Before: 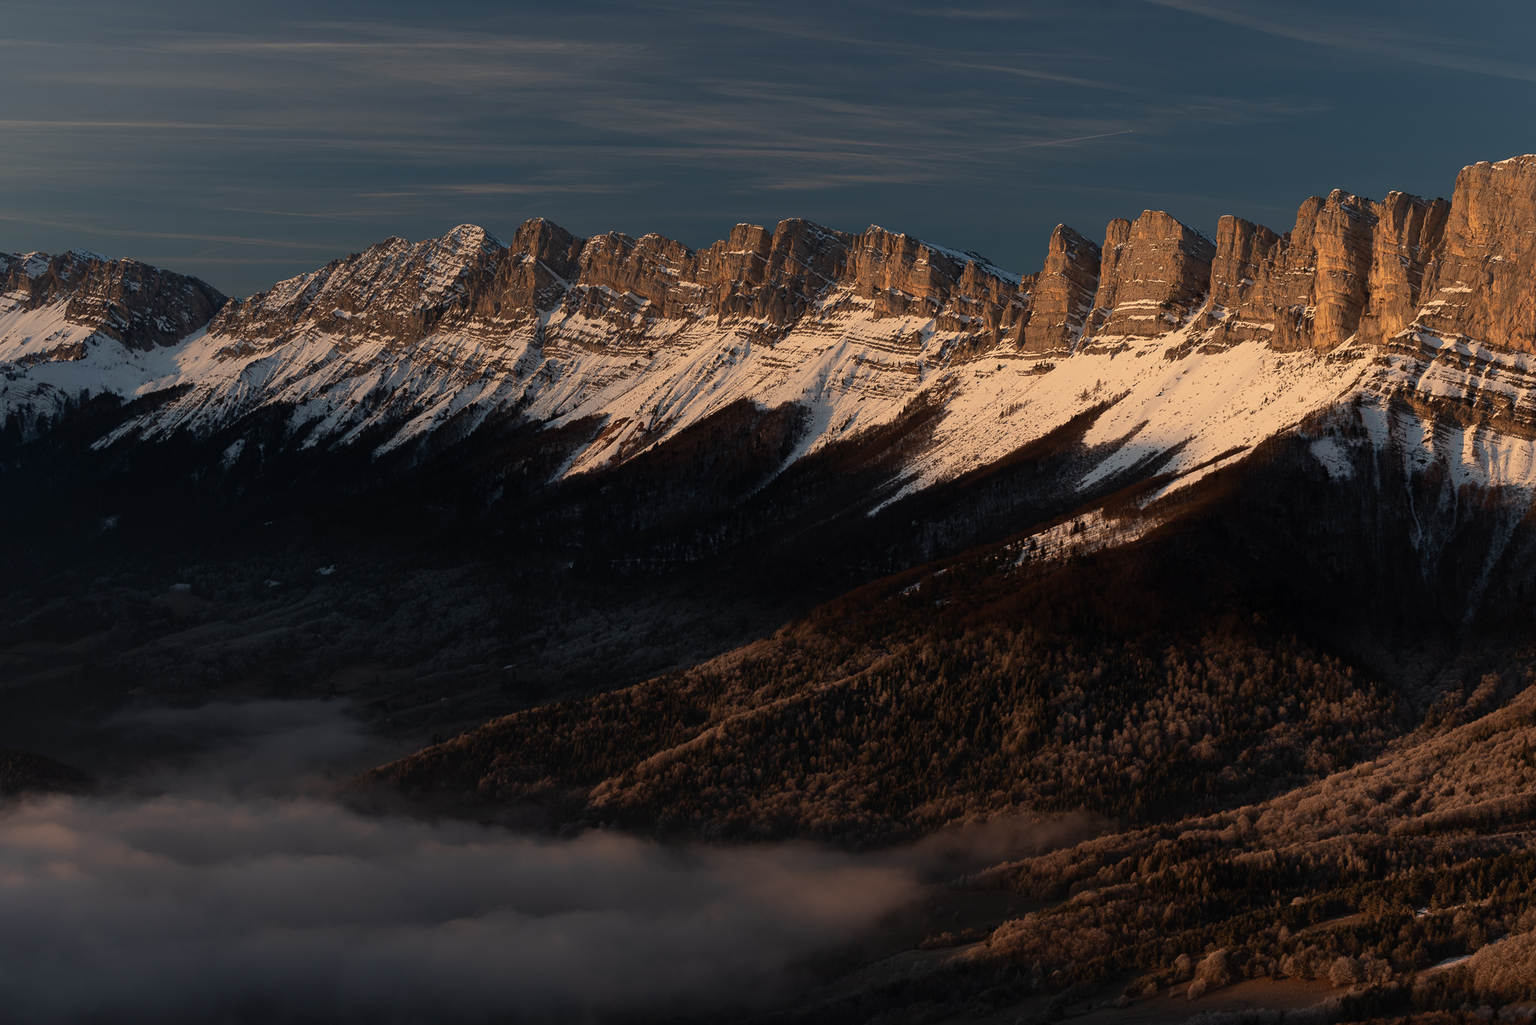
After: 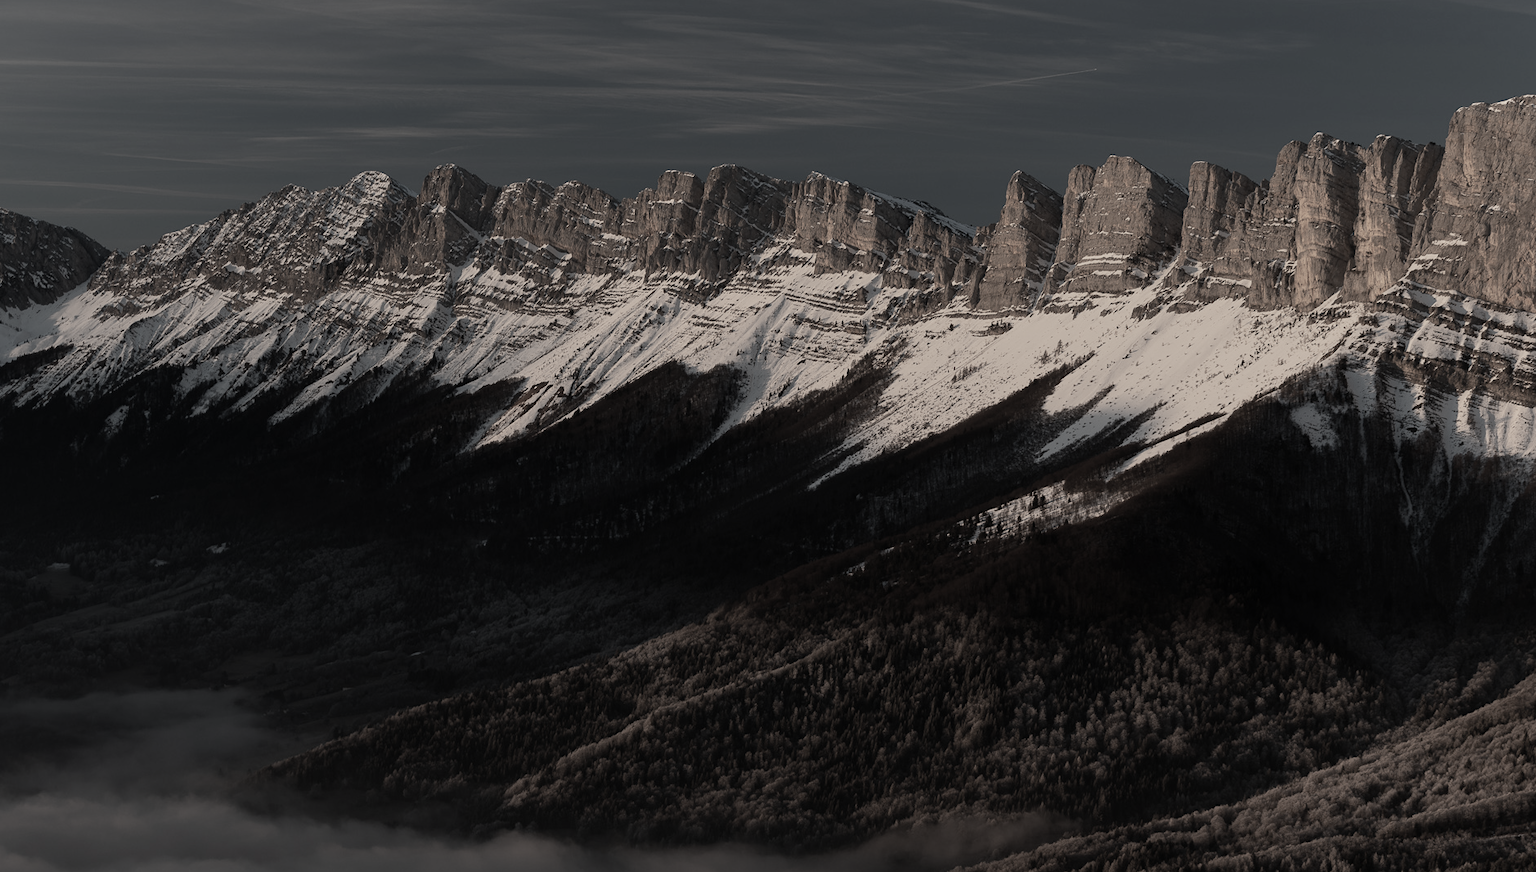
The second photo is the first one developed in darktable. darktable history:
tone equalizer: -8 EV -0.002 EV, -7 EV 0.005 EV, -6 EV -0.012 EV, -5 EV 0.012 EV, -4 EV -0.01 EV, -3 EV 0.008 EV, -2 EV -0.053 EV, -1 EV -0.308 EV, +0 EV -0.578 EV, smoothing diameter 24.78%, edges refinement/feathering 6.41, preserve details guided filter
crop: left 8.254%, top 6.627%, bottom 15.257%
color zones: curves: ch1 [(0, 0.153) (0.143, 0.15) (0.286, 0.151) (0.429, 0.152) (0.571, 0.152) (0.714, 0.151) (0.857, 0.151) (1, 0.153)]
contrast brightness saturation: saturation -0.155
